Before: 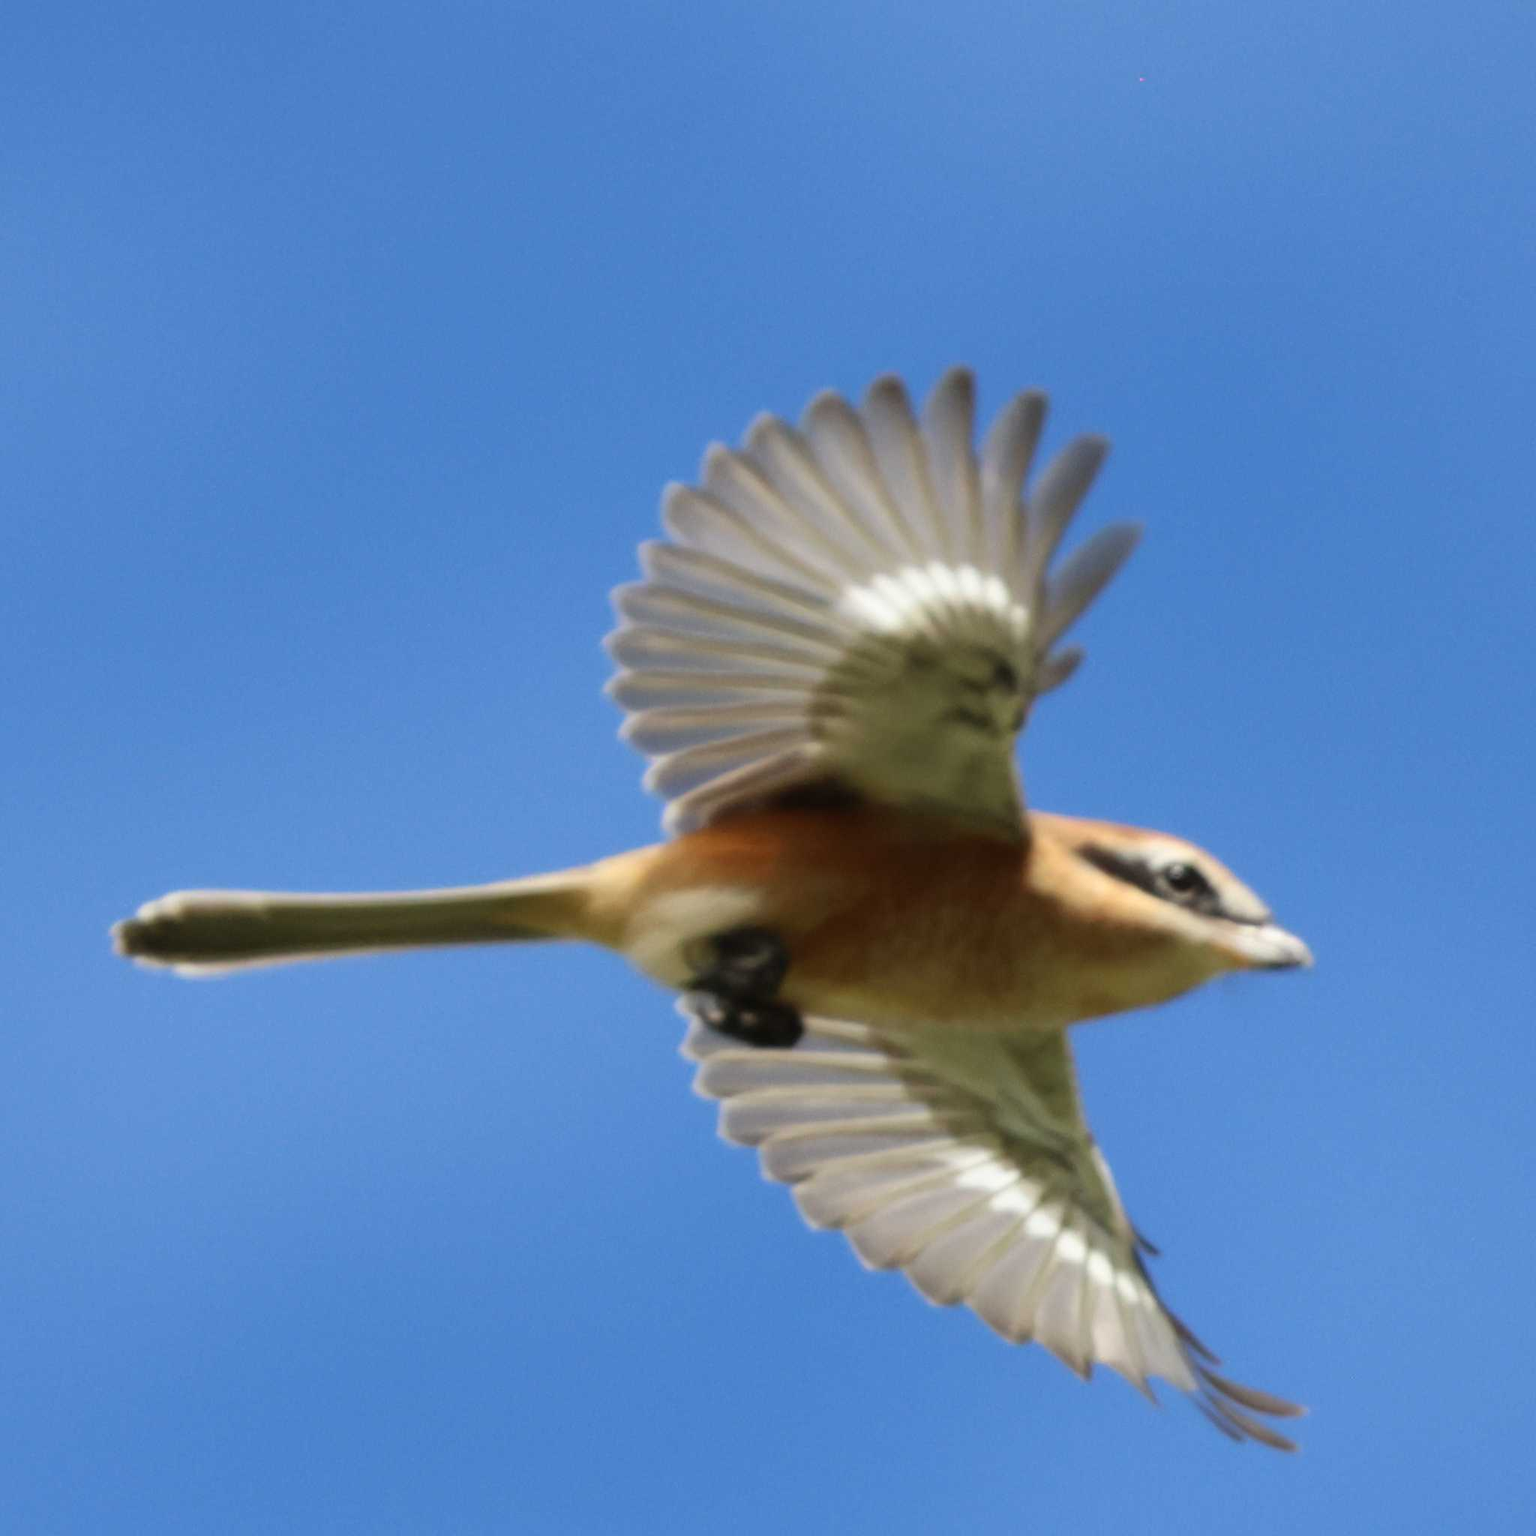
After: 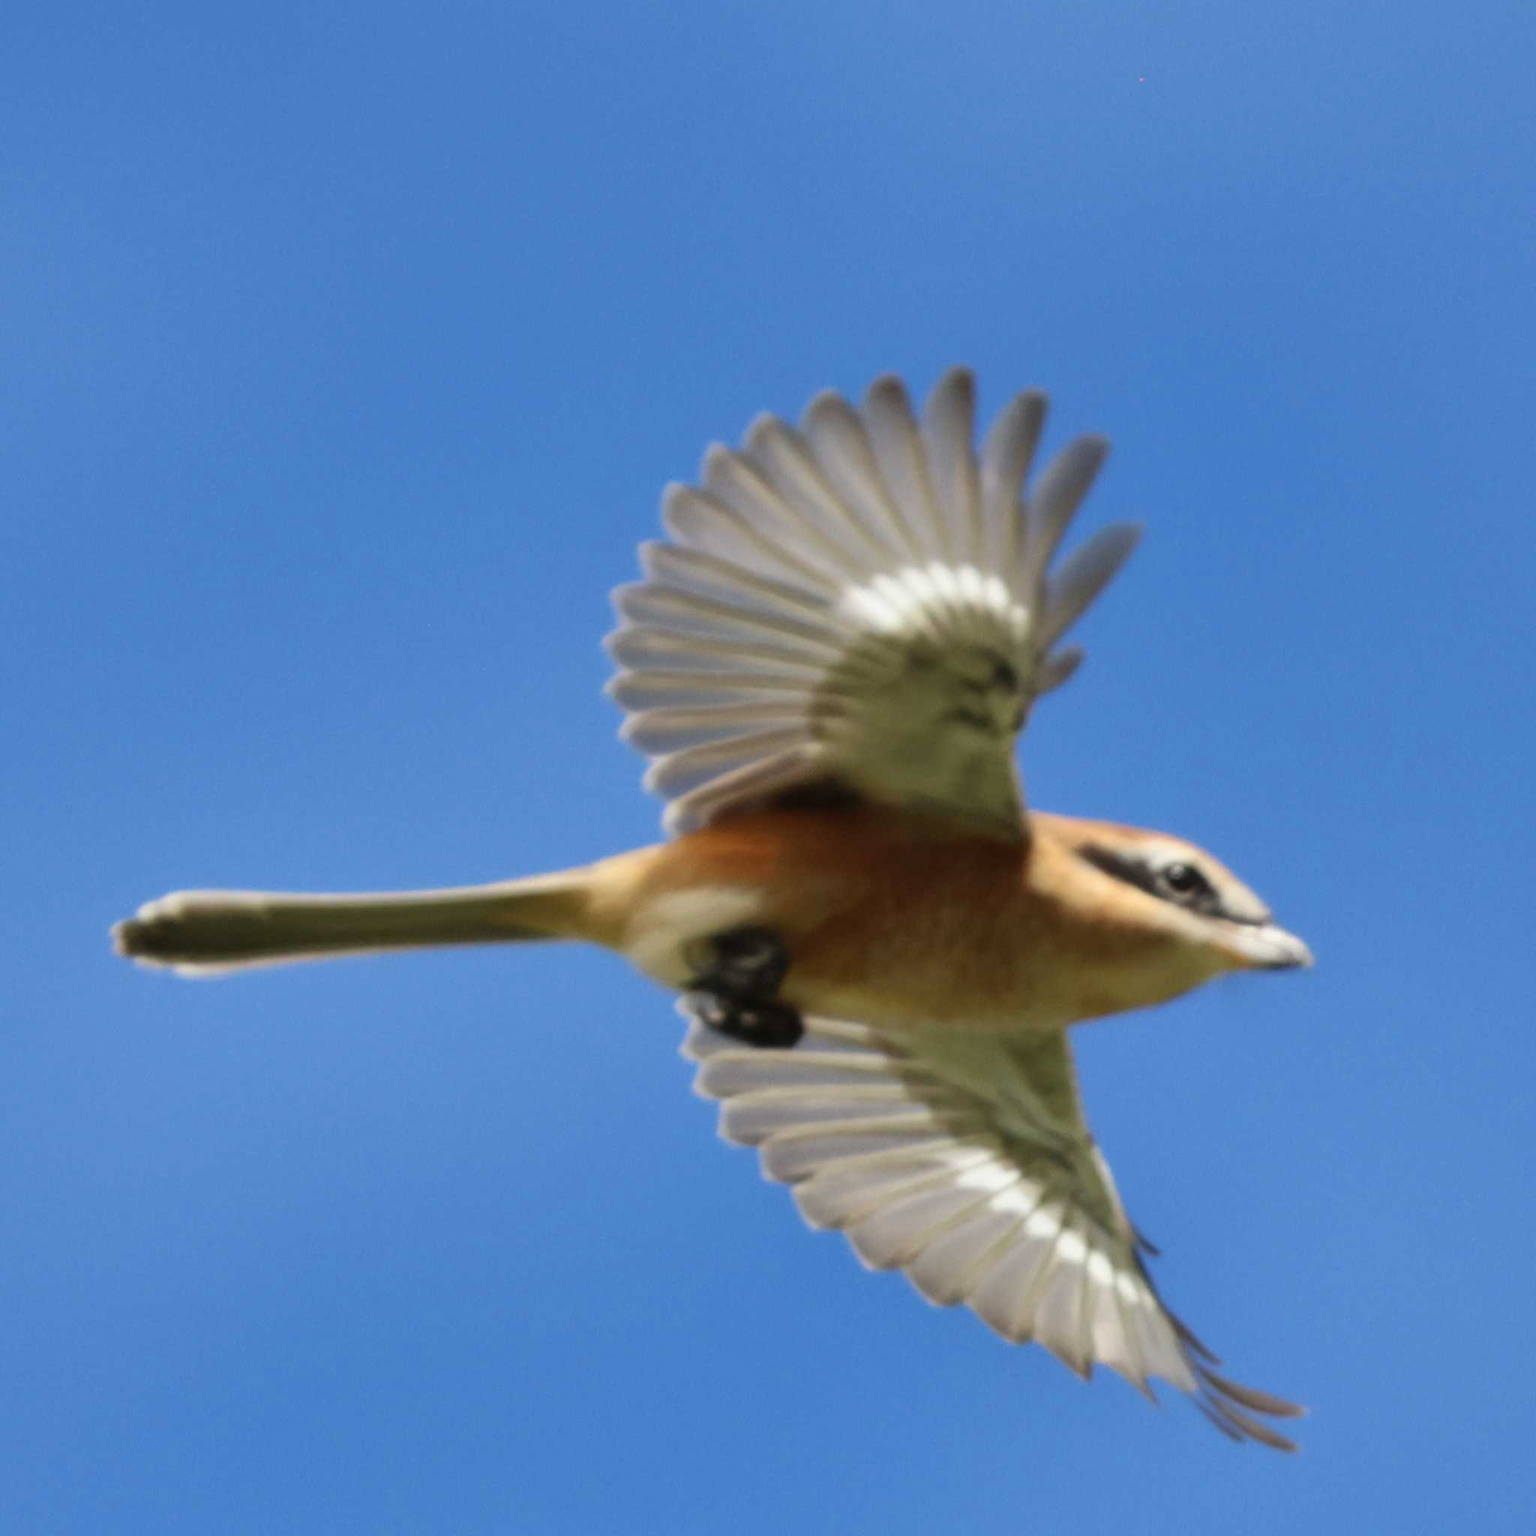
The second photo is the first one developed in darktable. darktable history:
shadows and highlights: shadows 43.66, white point adjustment -1.42, soften with gaussian
